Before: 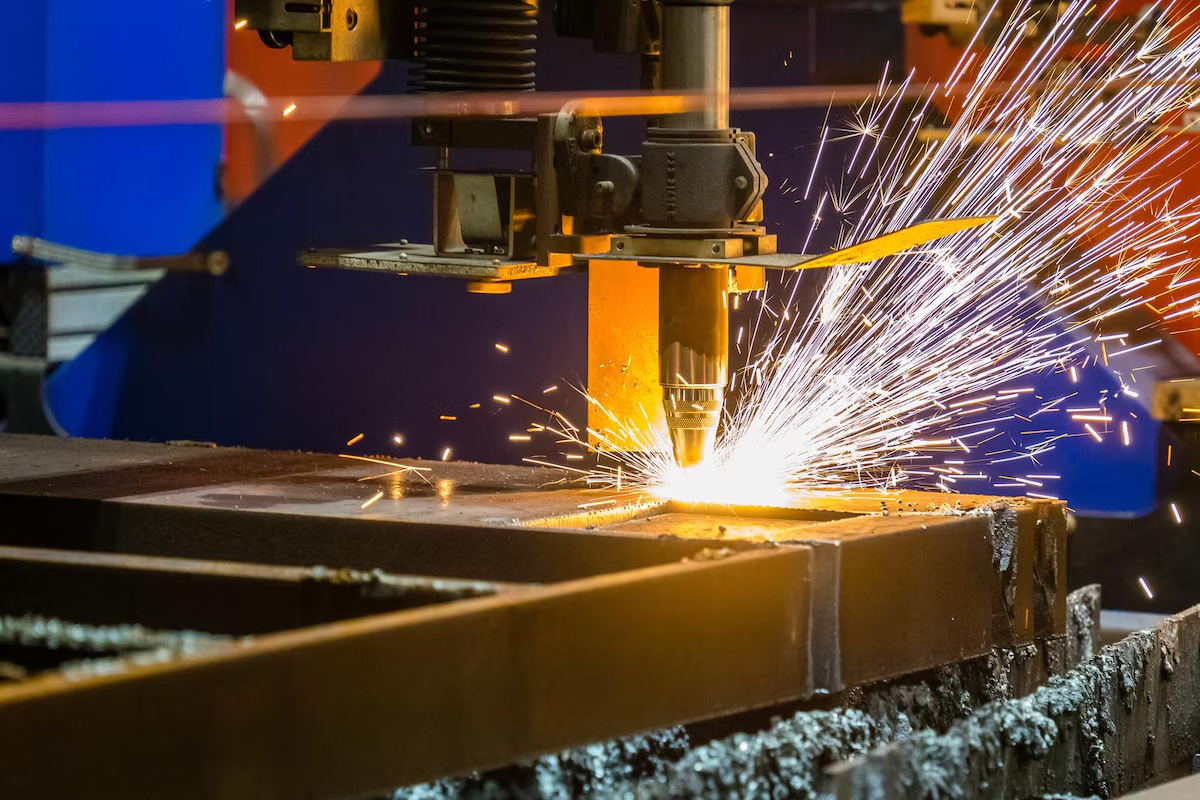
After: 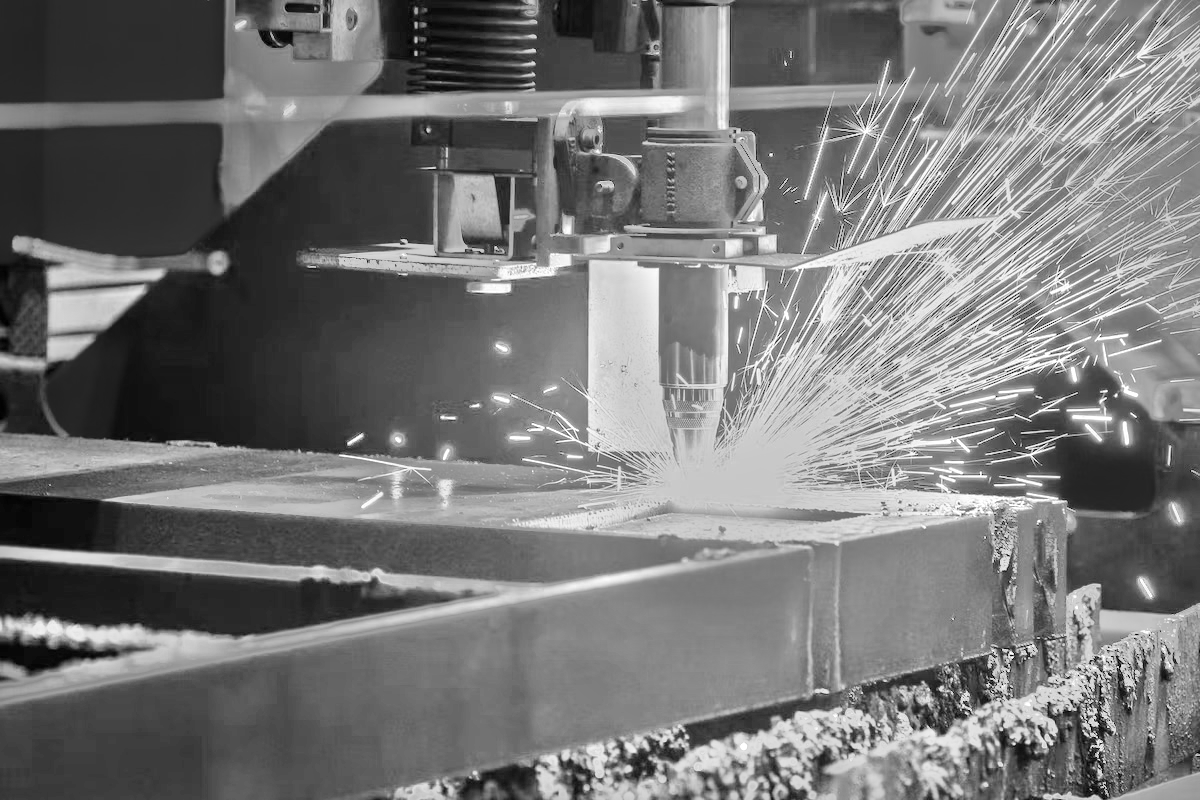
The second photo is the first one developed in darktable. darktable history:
white balance: red 4.26, blue 1.802
monochrome: a 26.22, b 42.67, size 0.8
